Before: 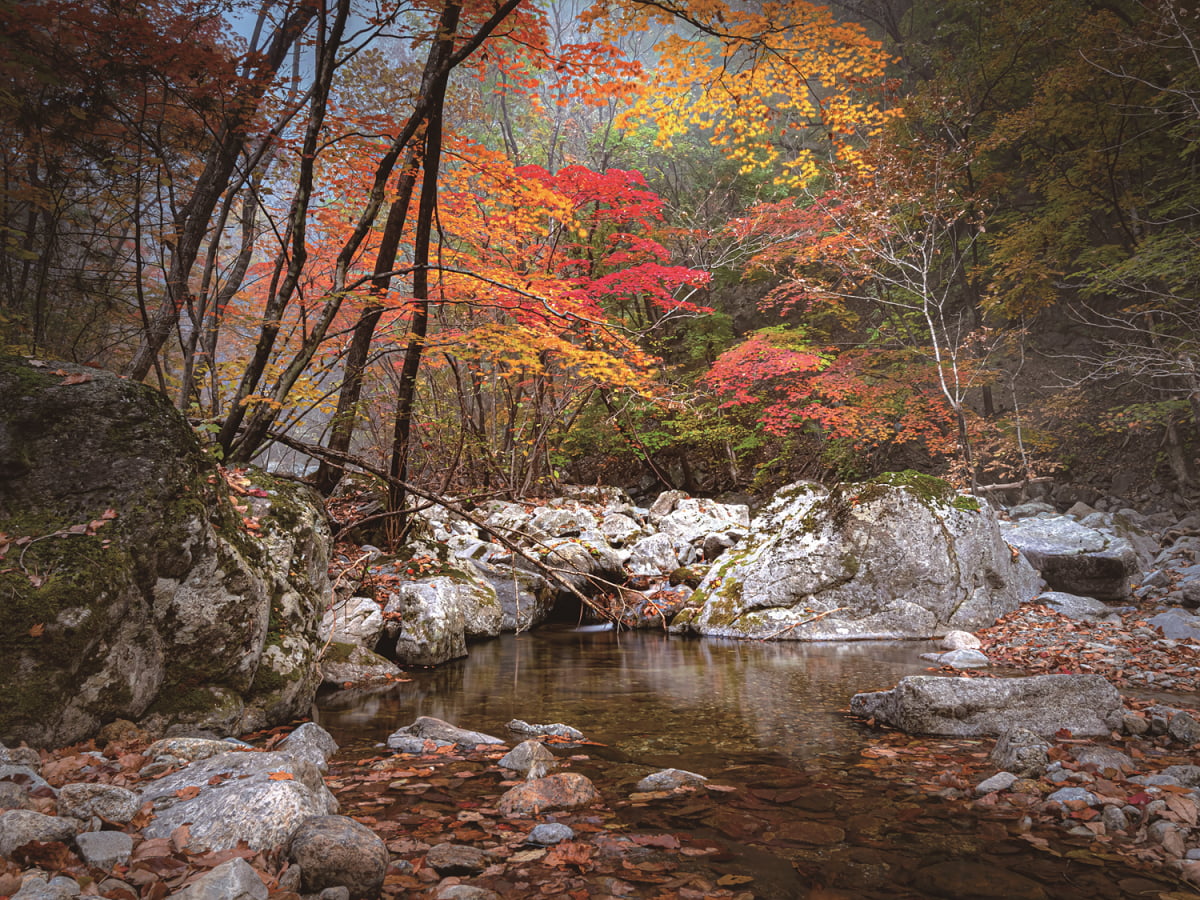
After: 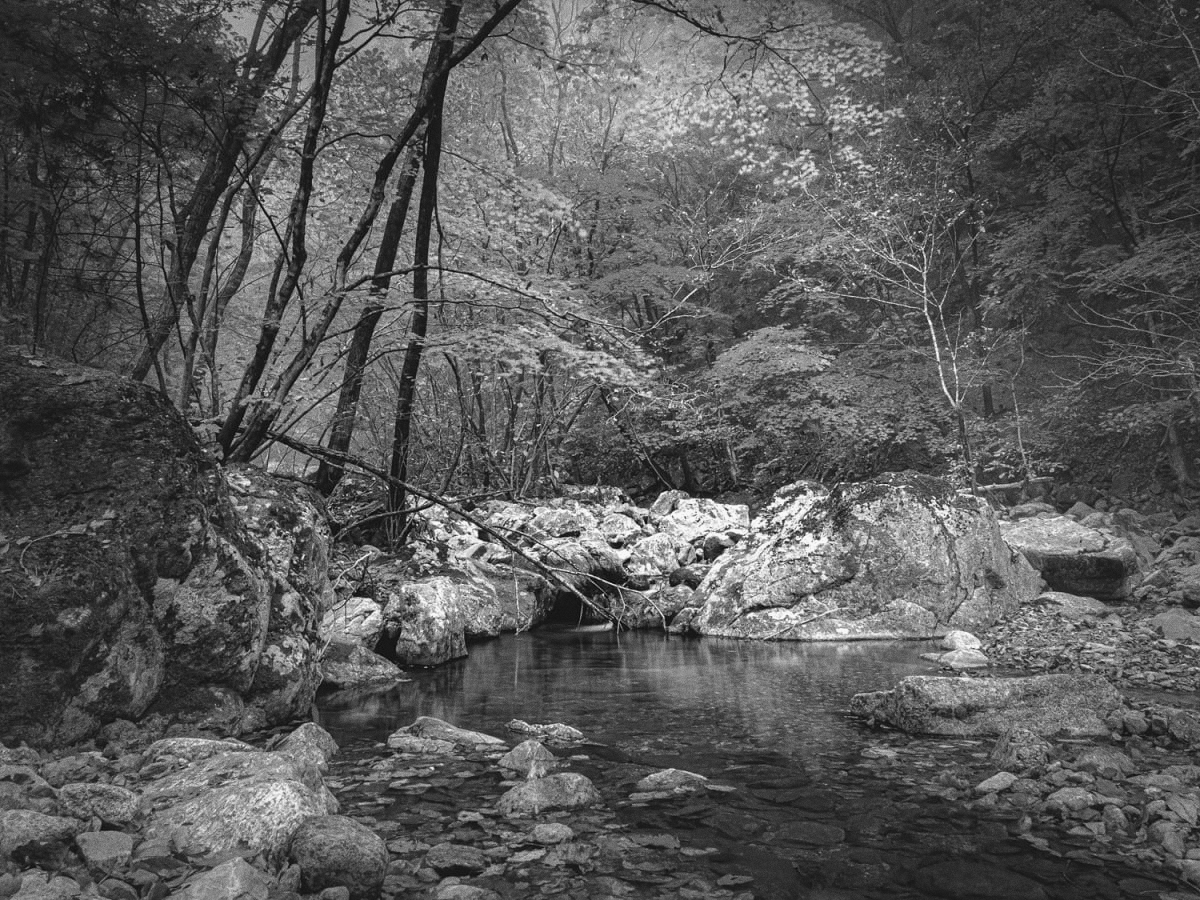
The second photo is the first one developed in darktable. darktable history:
white balance: red 0.978, blue 0.999
monochrome: a -6.99, b 35.61, size 1.4
grain: coarseness 0.09 ISO
color correction: highlights a* -10.04, highlights b* -10.37
